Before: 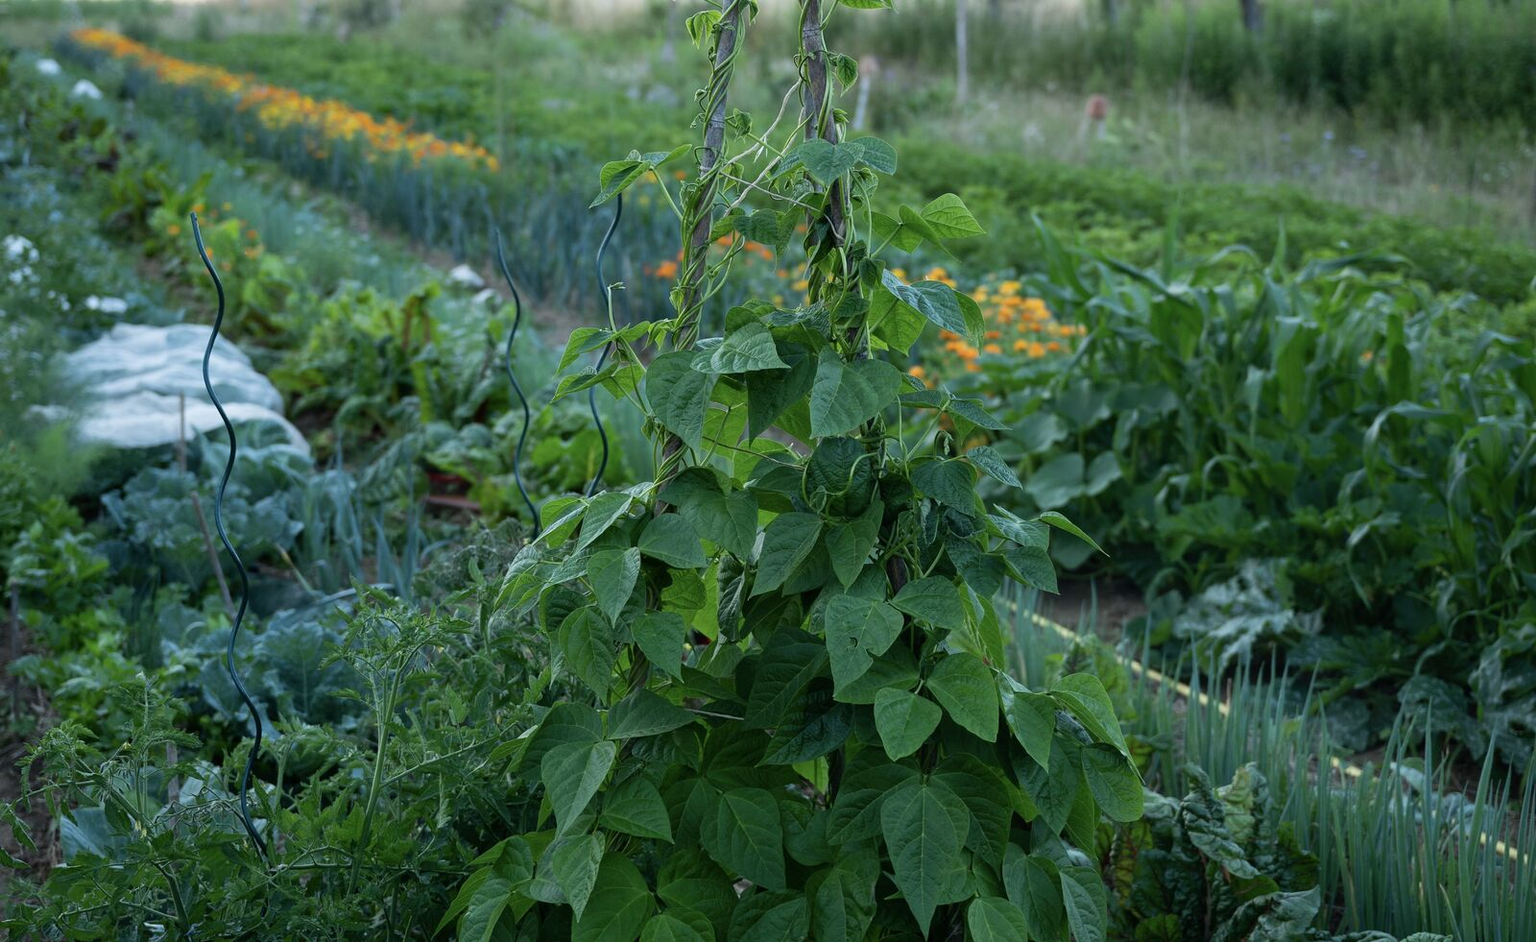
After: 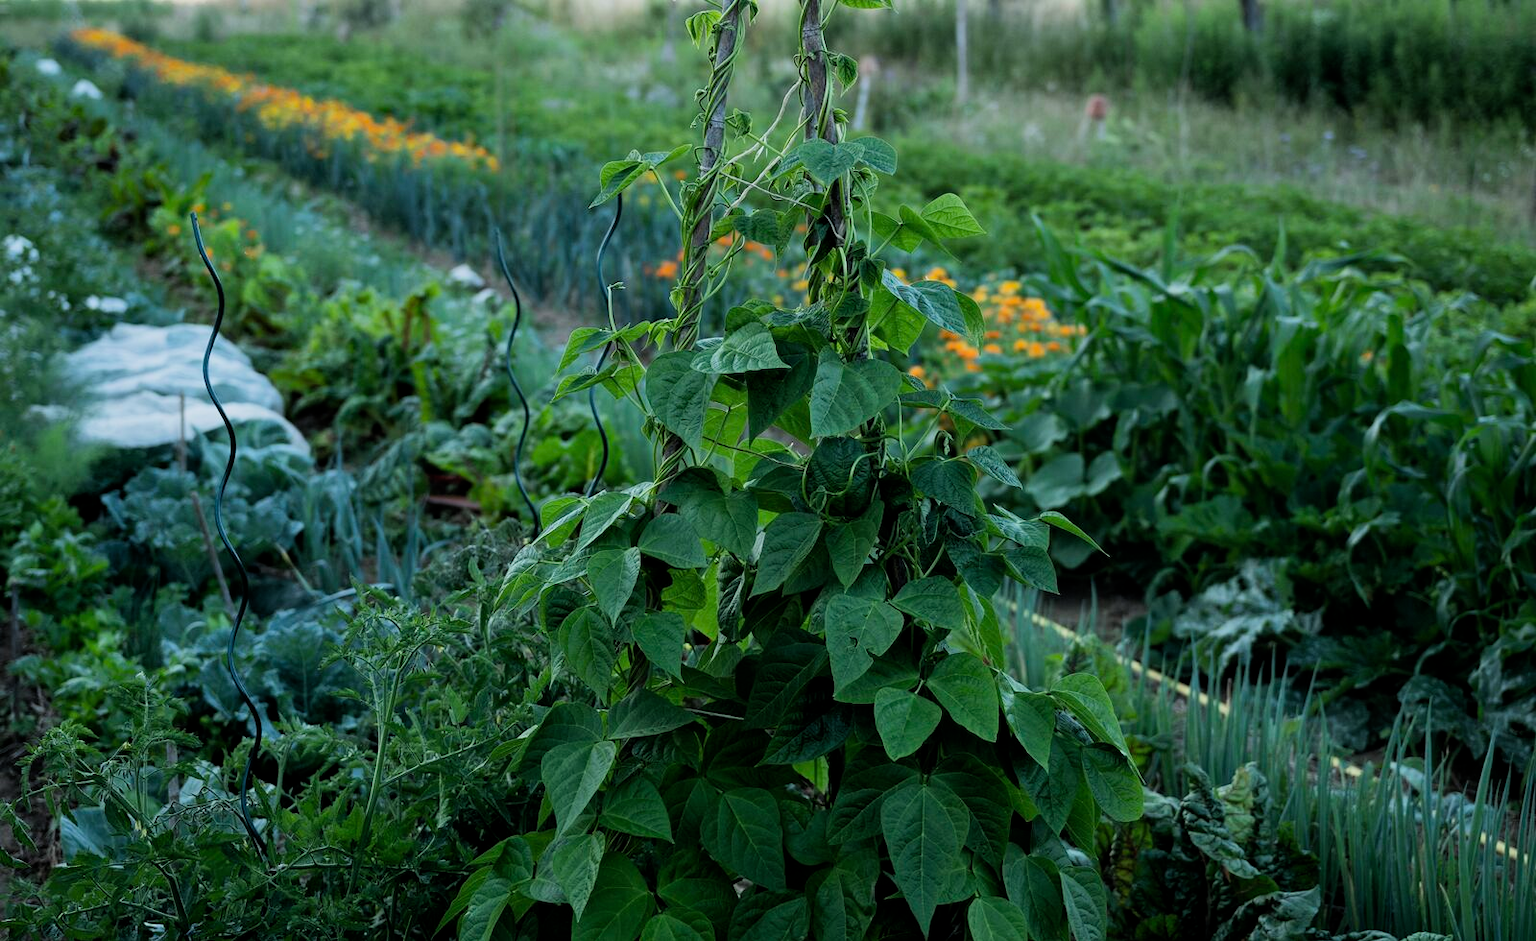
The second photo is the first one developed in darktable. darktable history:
filmic rgb: middle gray luminance 12.76%, black relative exposure -10.11 EV, white relative exposure 3.47 EV, target black luminance 0%, hardness 5.68, latitude 44.98%, contrast 1.229, highlights saturation mix 3.6%, shadows ↔ highlights balance 26.72%
